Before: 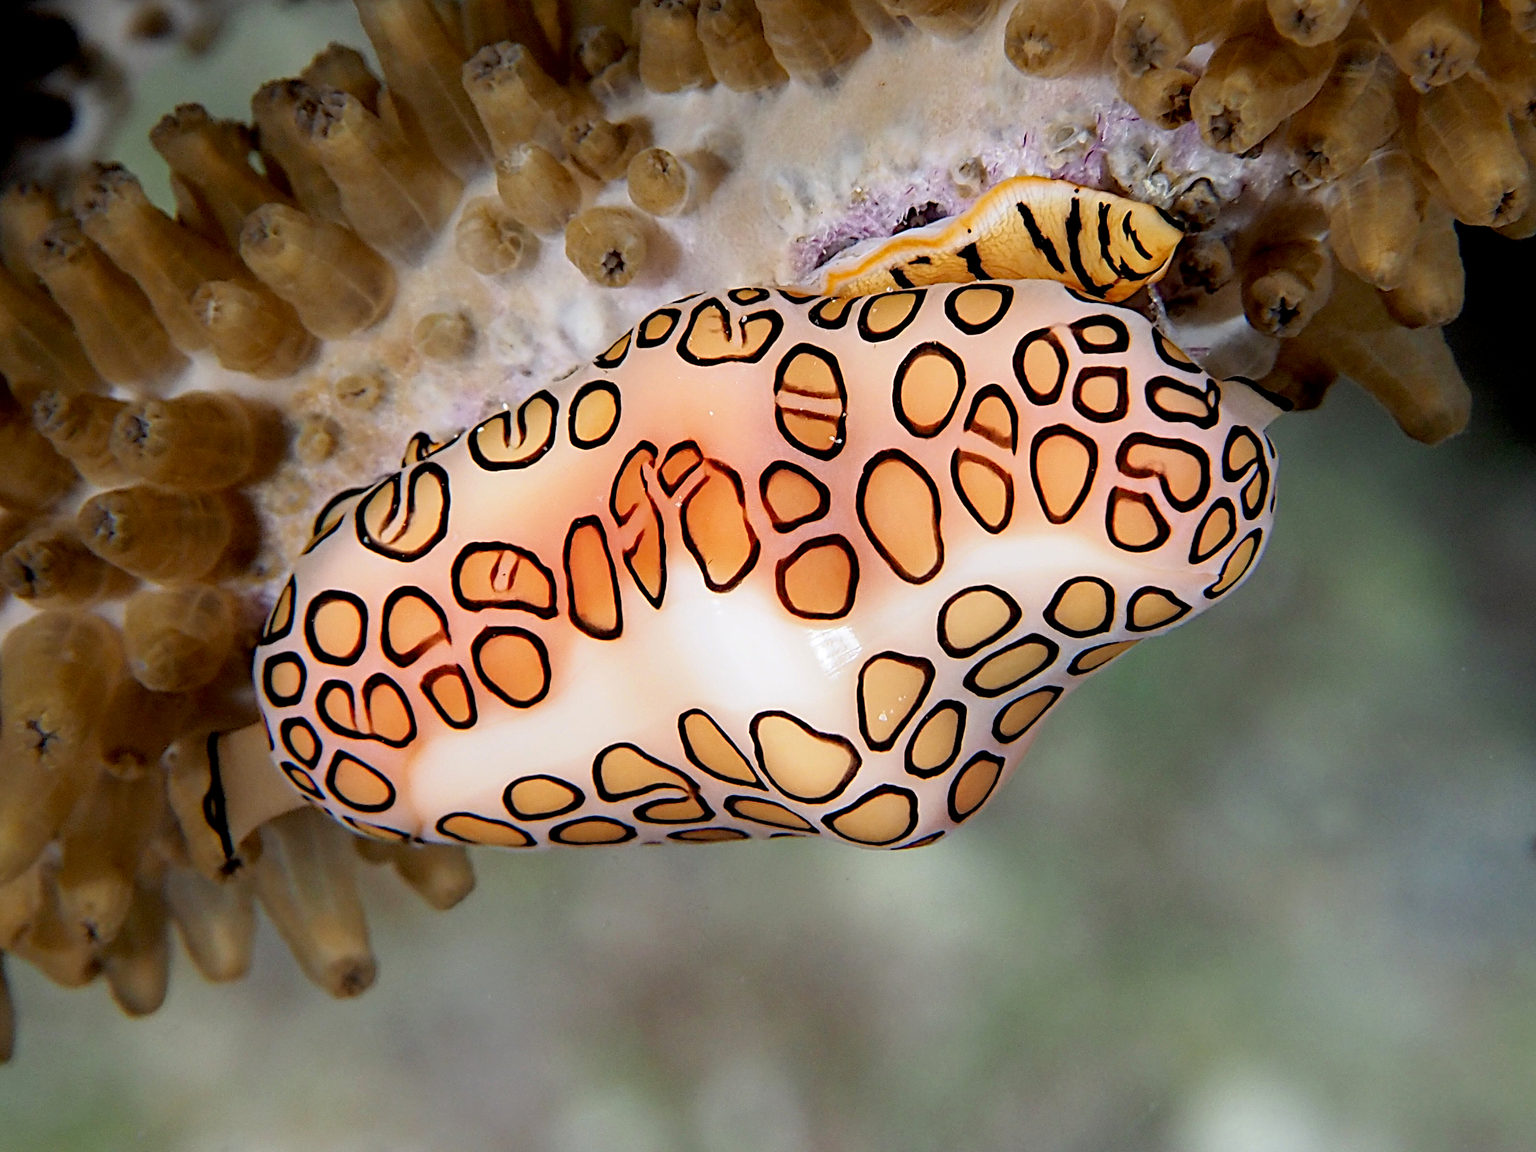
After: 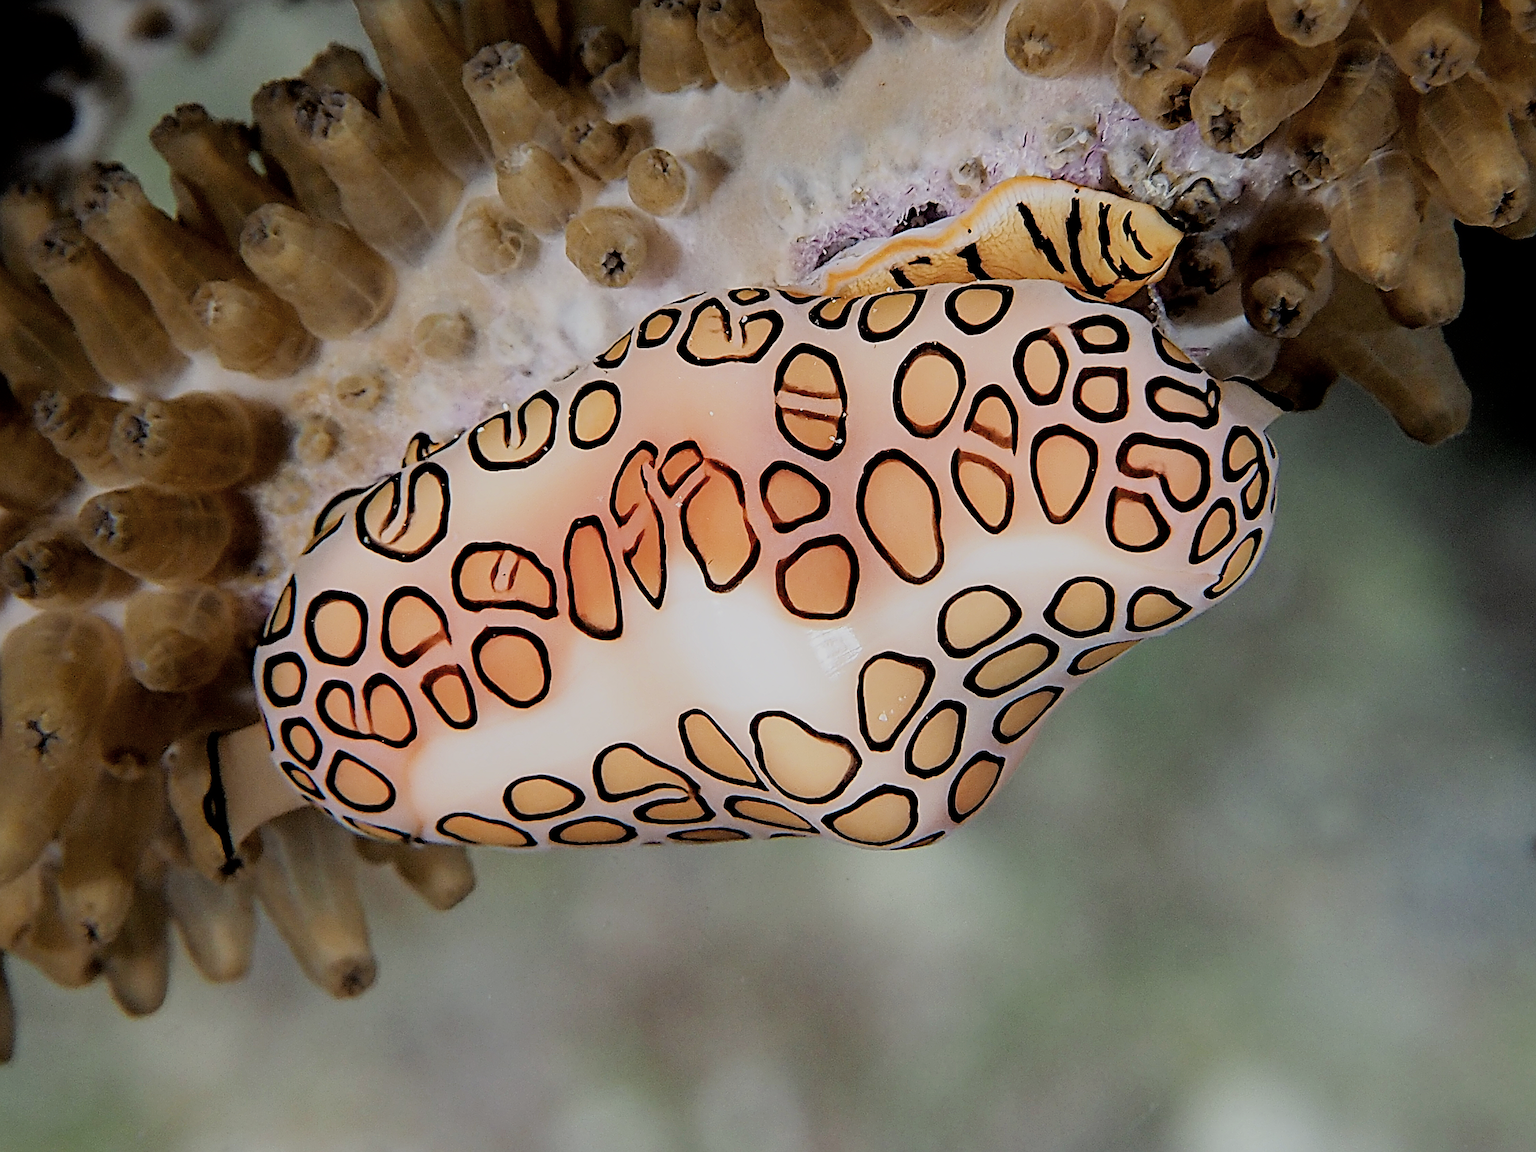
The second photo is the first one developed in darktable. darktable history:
sharpen: radius 1.354, amount 1.239, threshold 0.813
filmic rgb: black relative exposure -7.65 EV, white relative exposure 4.56 EV, threshold 3.02 EV, hardness 3.61, enable highlight reconstruction true
contrast brightness saturation: saturation -0.169
